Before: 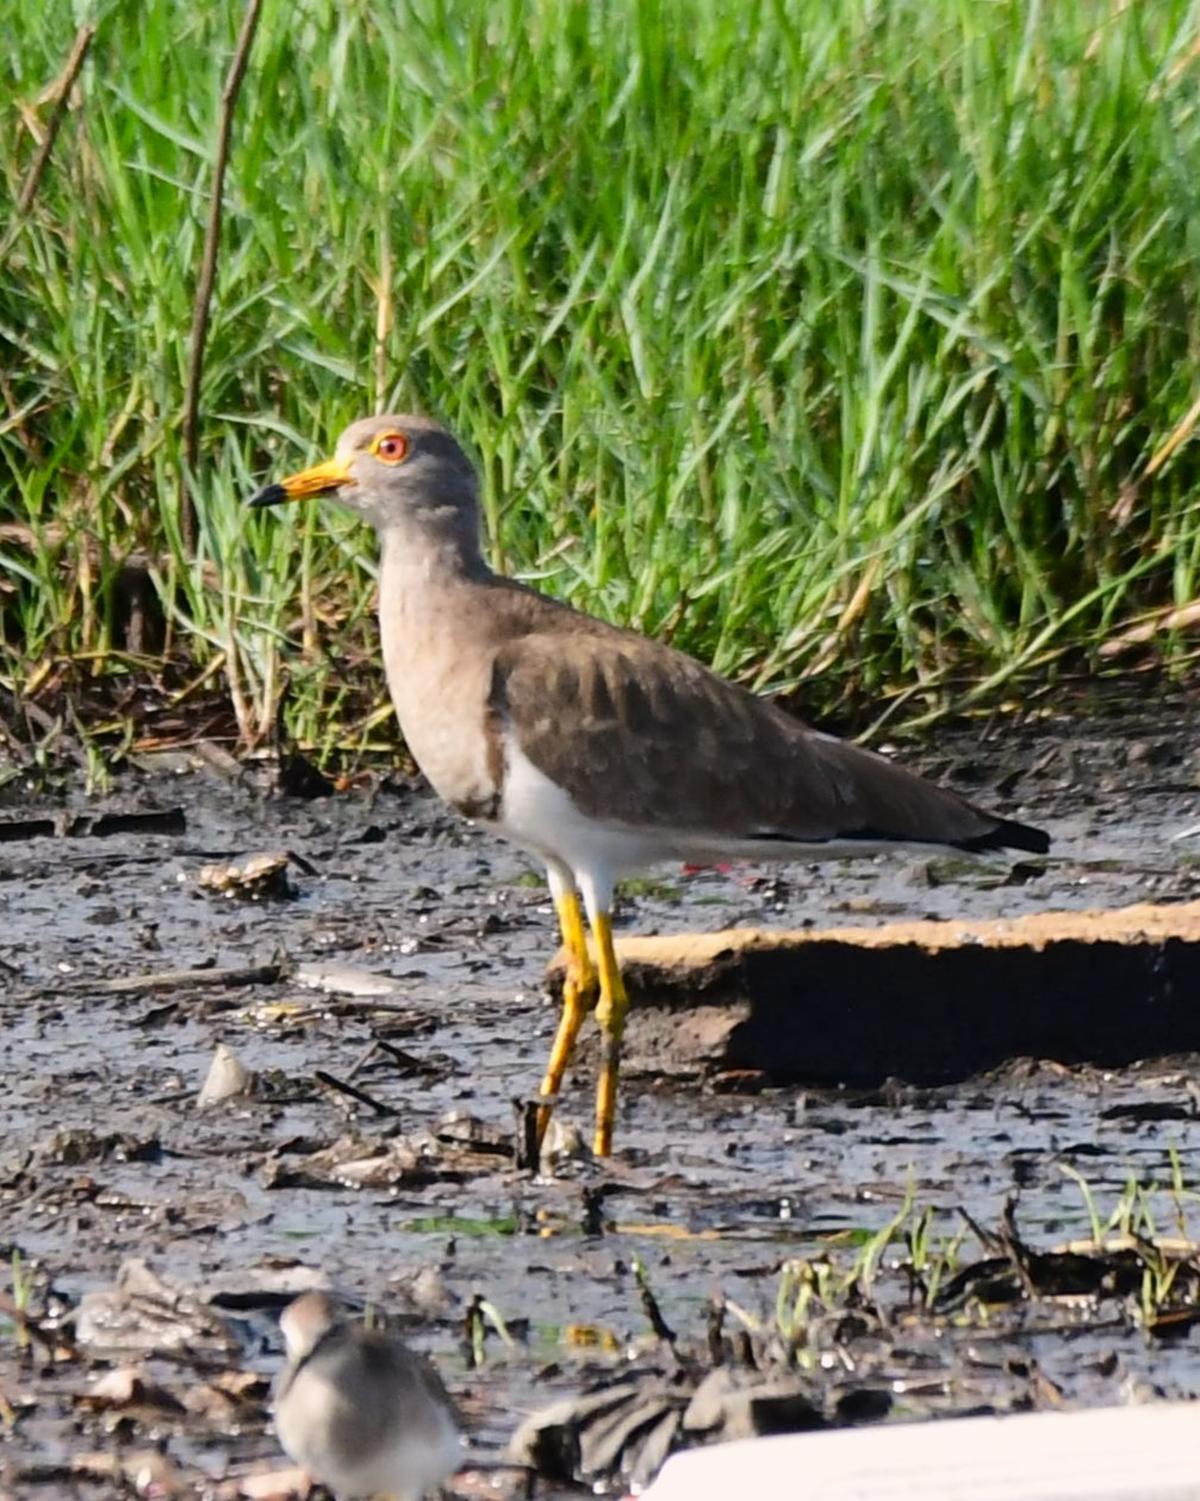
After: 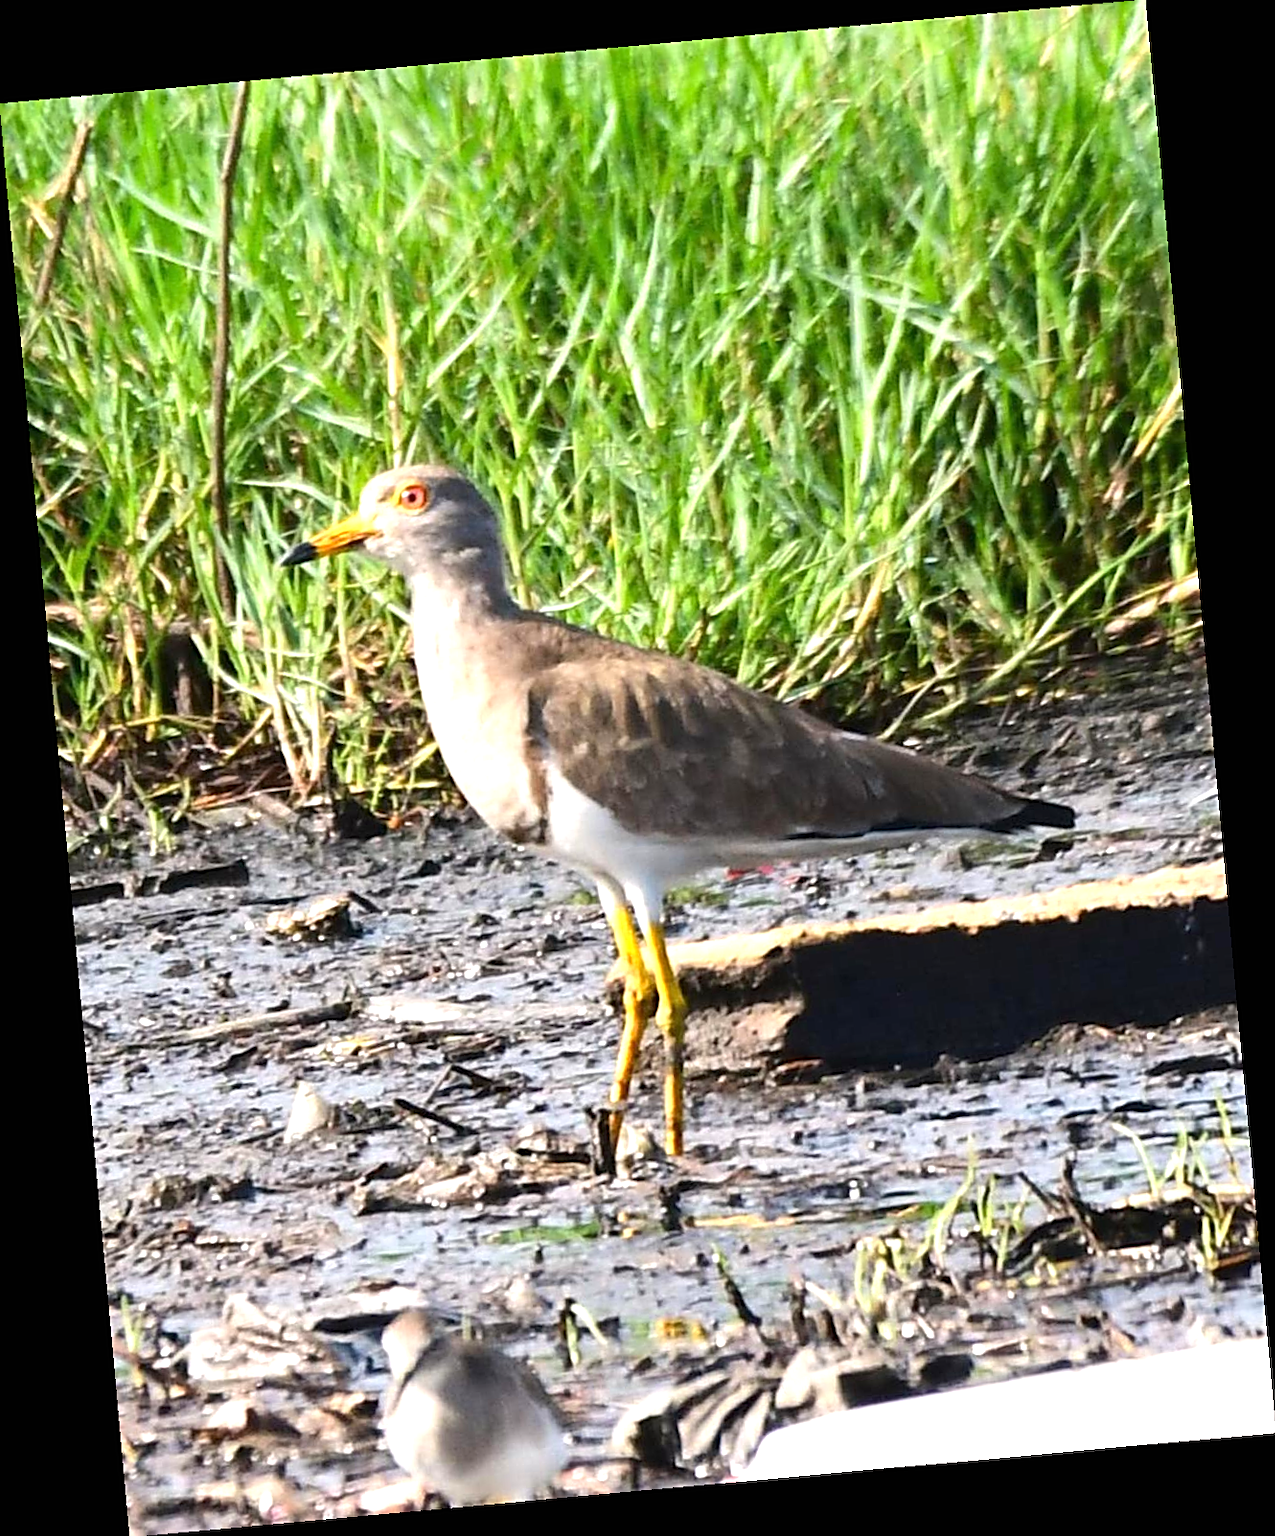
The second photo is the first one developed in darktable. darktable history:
rotate and perspective: rotation -5.2°, automatic cropping off
exposure: black level correction 0, exposure 0.9 EV, compensate highlight preservation false
sharpen: on, module defaults
tone equalizer: on, module defaults
